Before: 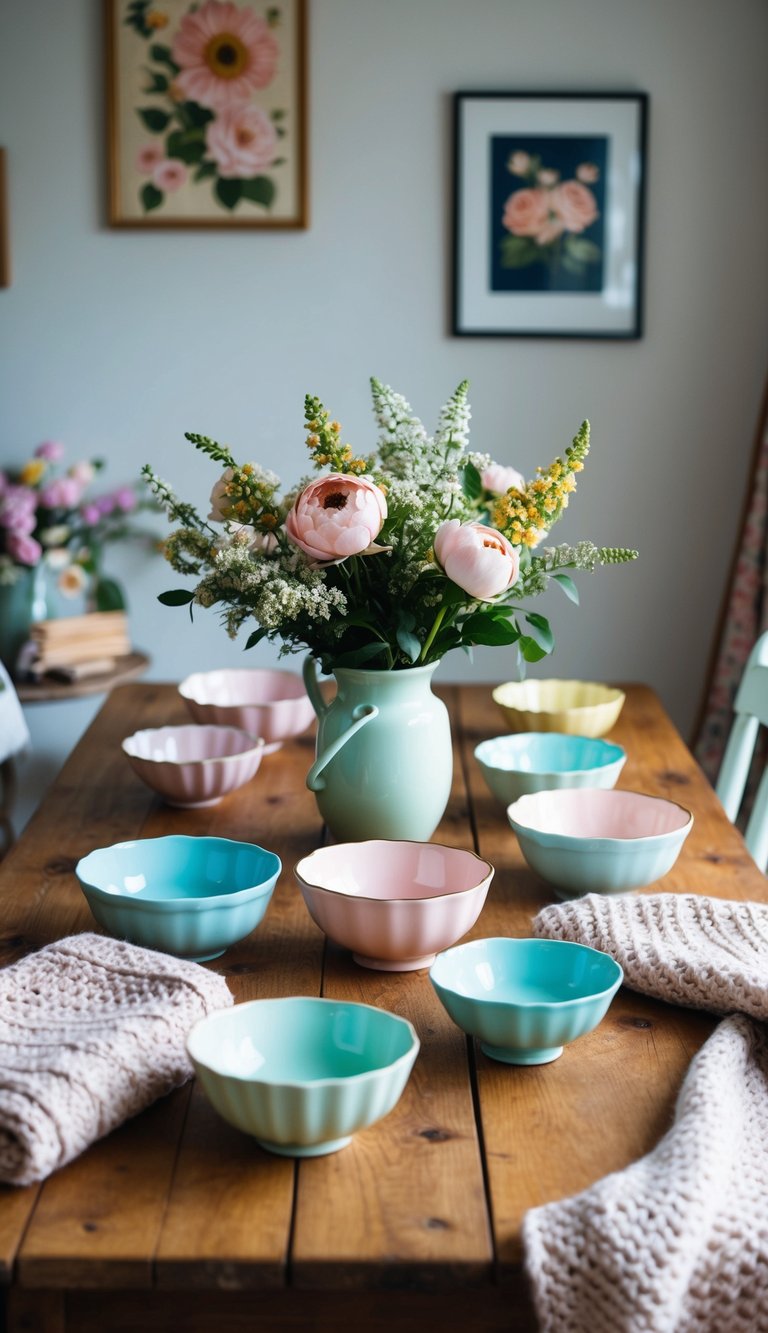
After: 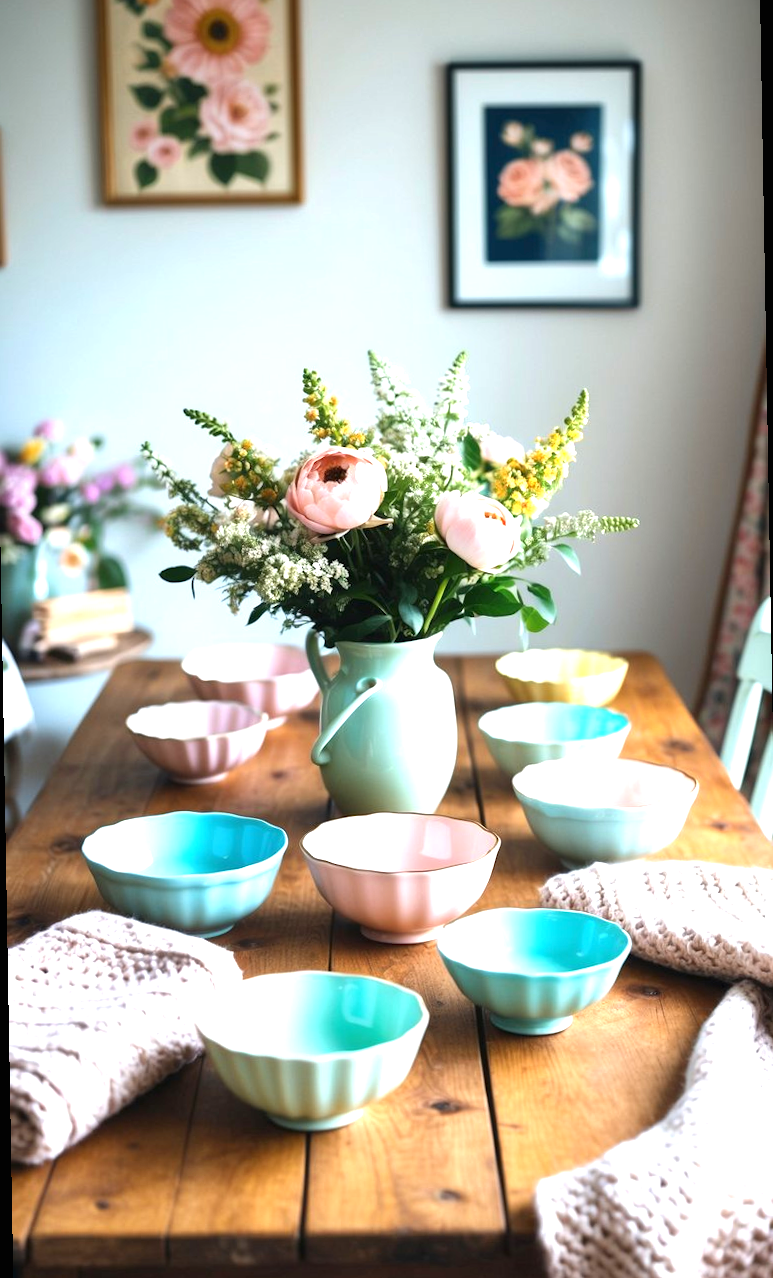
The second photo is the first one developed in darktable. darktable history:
exposure: black level correction 0, exposure 1.2 EV, compensate highlight preservation false
tone equalizer: on, module defaults
rotate and perspective: rotation -1°, crop left 0.011, crop right 0.989, crop top 0.025, crop bottom 0.975
